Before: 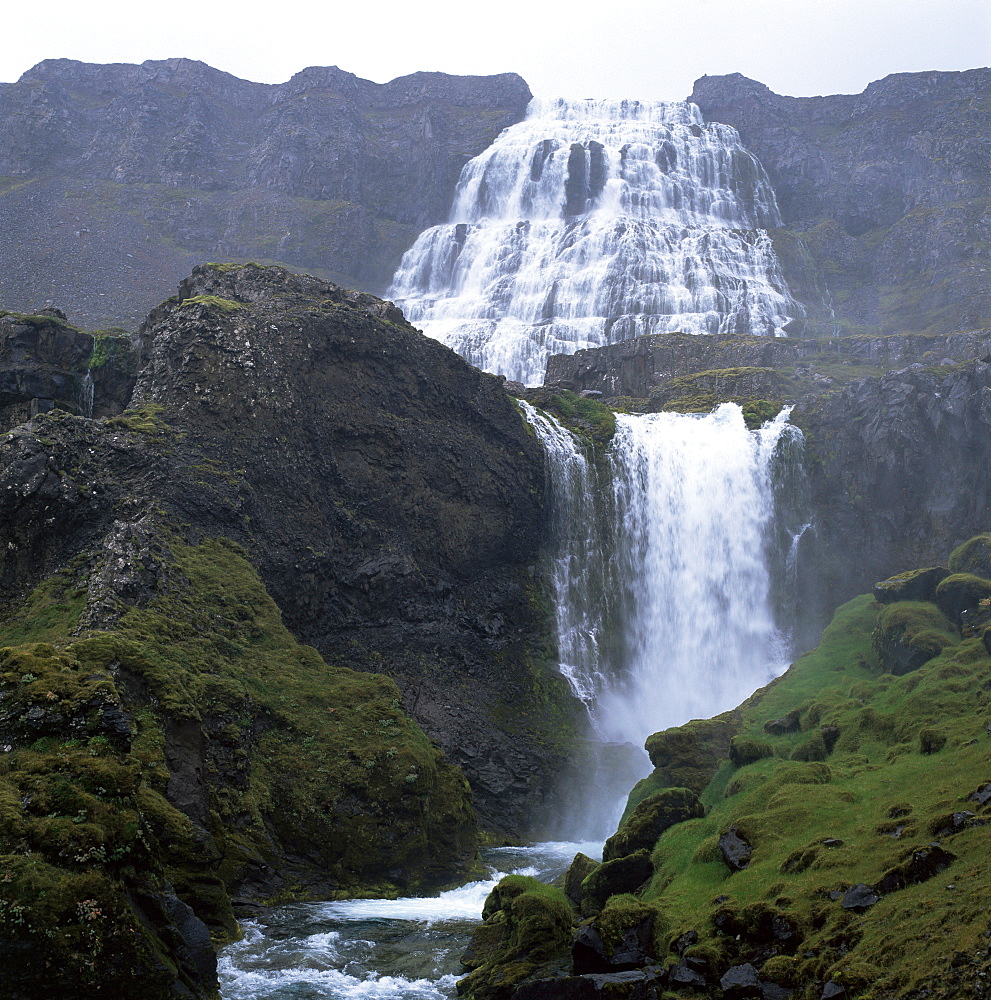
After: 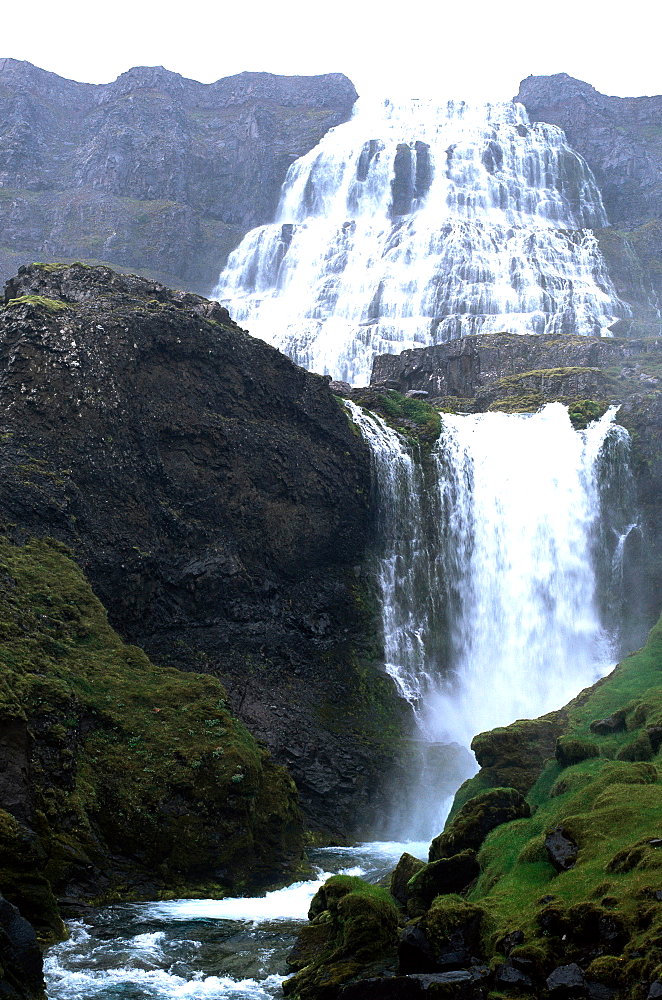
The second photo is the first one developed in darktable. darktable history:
crop and rotate: left 17.732%, right 15.423%
tone equalizer: -8 EV -0.75 EV, -7 EV -0.7 EV, -6 EV -0.6 EV, -5 EV -0.4 EV, -3 EV 0.4 EV, -2 EV 0.6 EV, -1 EV 0.7 EV, +0 EV 0.75 EV, edges refinement/feathering 500, mask exposure compensation -1.57 EV, preserve details no
